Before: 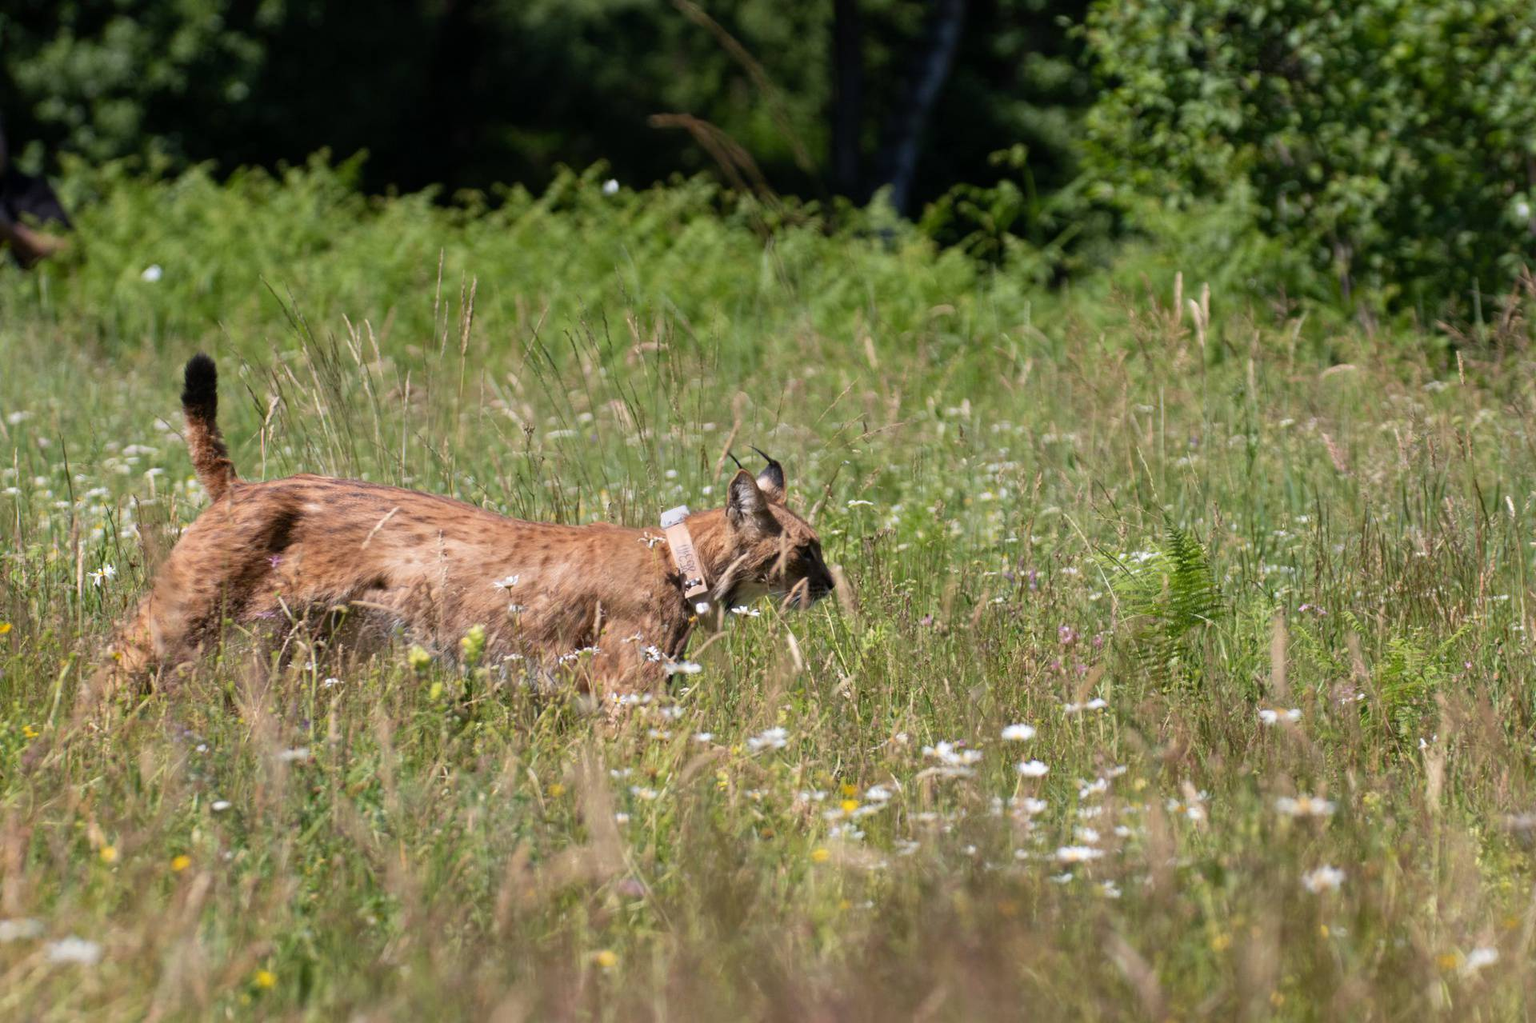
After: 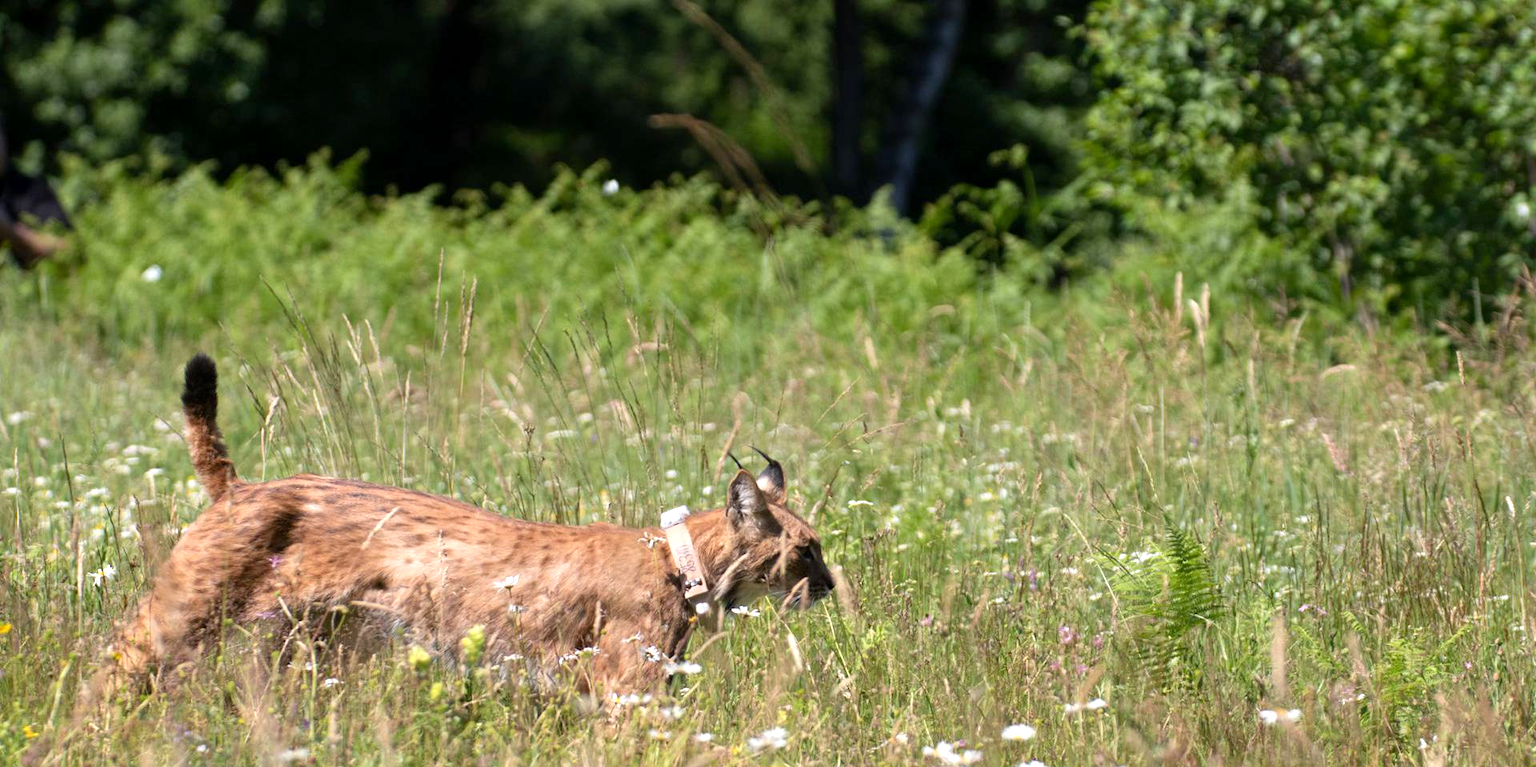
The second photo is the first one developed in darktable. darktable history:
exposure: black level correction 0.001, exposure 0.499 EV, compensate highlight preservation false
crop: bottom 24.985%
